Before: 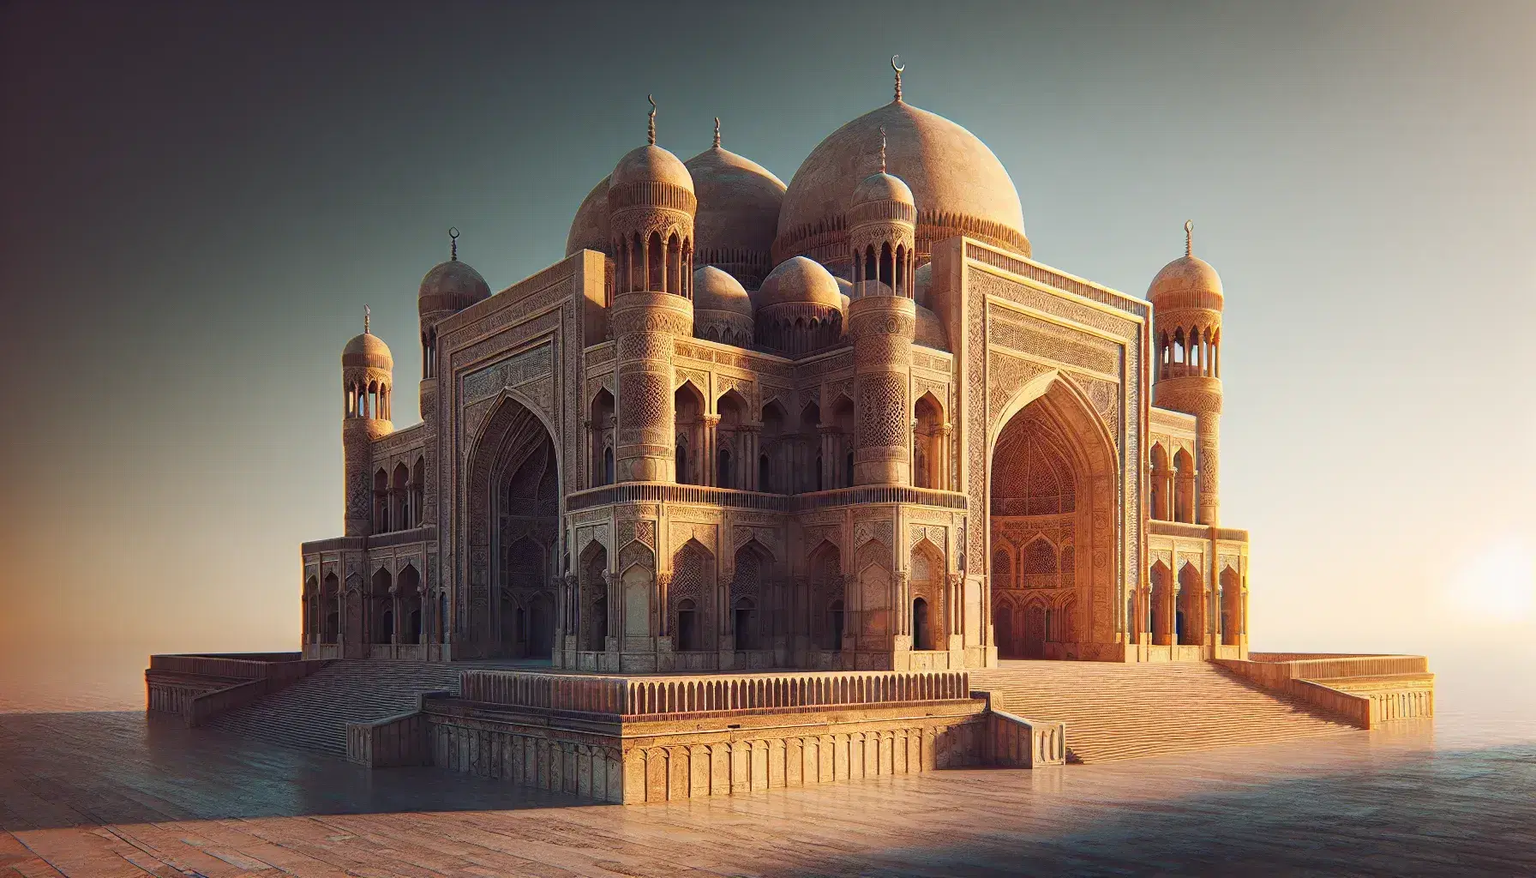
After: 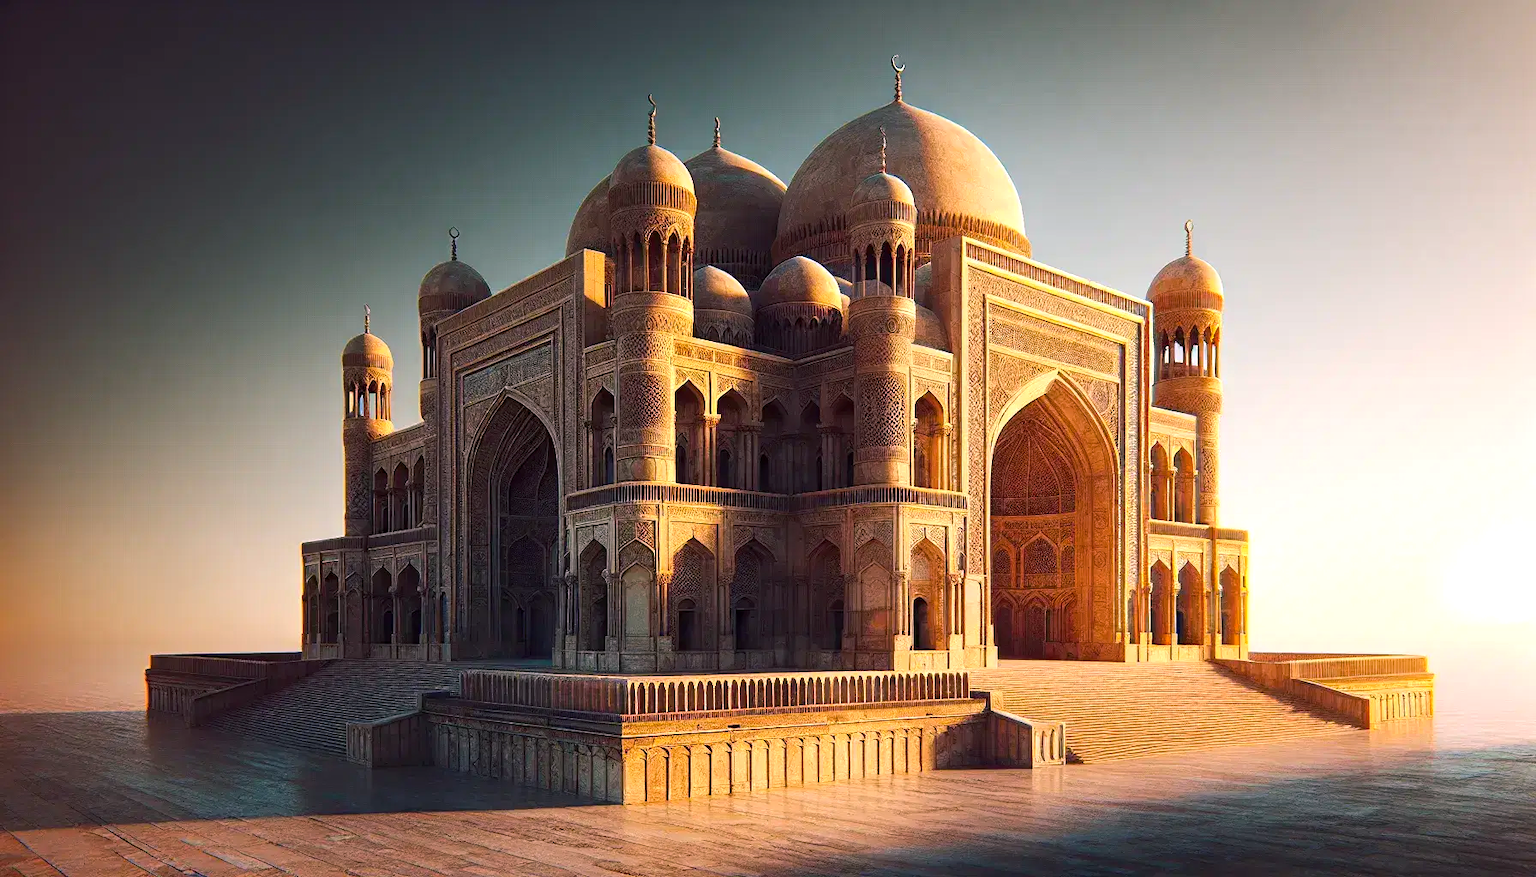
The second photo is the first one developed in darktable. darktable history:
color balance rgb: shadows lift › chroma 2%, shadows lift › hue 217.2°, power › chroma 0.25%, power › hue 60°, highlights gain › chroma 1.5%, highlights gain › hue 309.6°, global offset › luminance -0.25%, perceptual saturation grading › global saturation 15%, global vibrance 15%
tone equalizer: -8 EV -0.417 EV, -7 EV -0.389 EV, -6 EV -0.333 EV, -5 EV -0.222 EV, -3 EV 0.222 EV, -2 EV 0.333 EV, -1 EV 0.389 EV, +0 EV 0.417 EV, edges refinement/feathering 500, mask exposure compensation -1.57 EV, preserve details no
